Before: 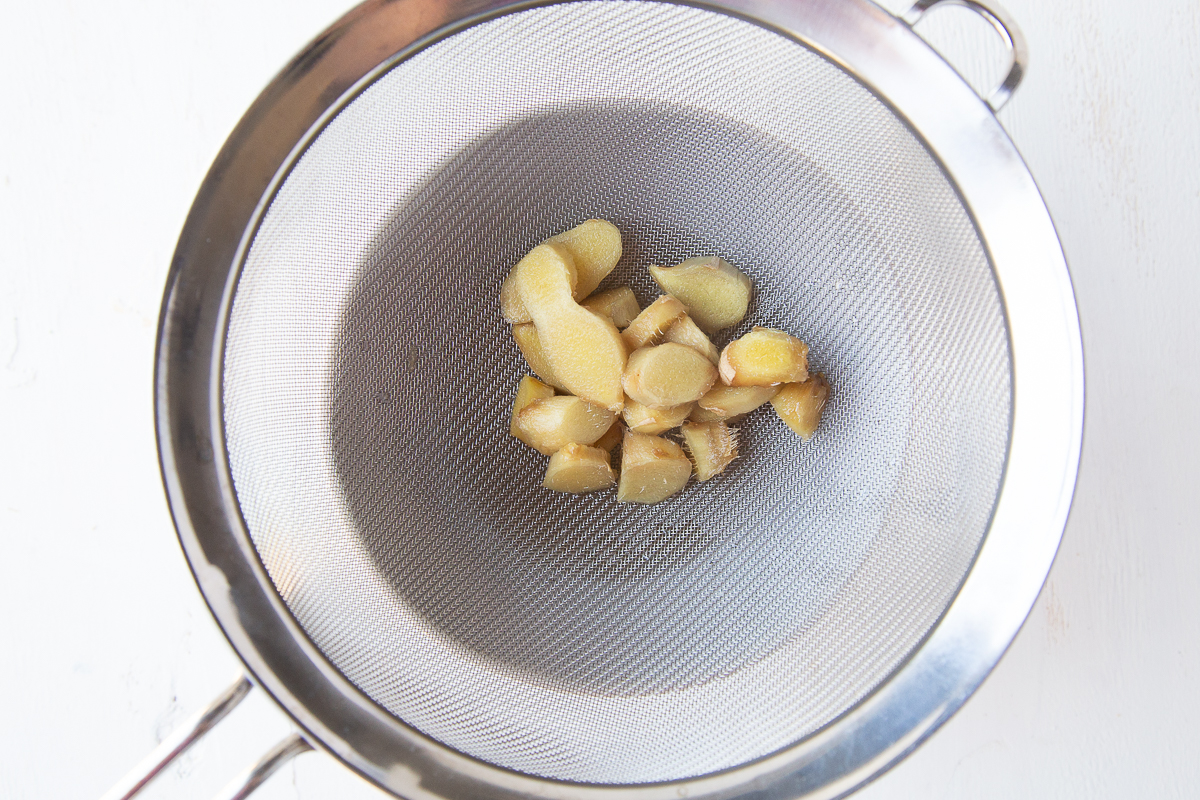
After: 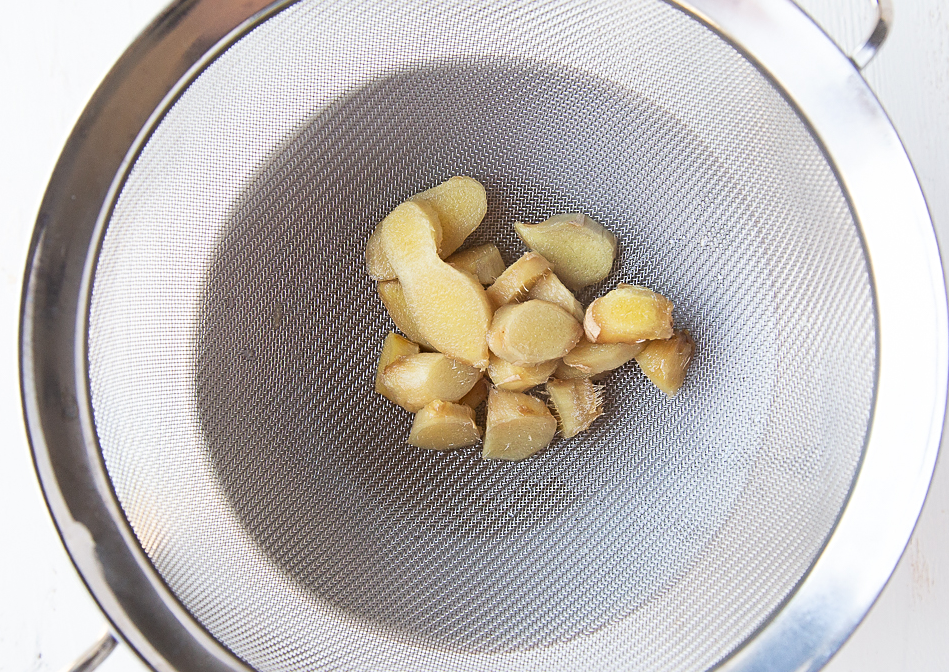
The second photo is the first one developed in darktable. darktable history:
crop: left 11.259%, top 5.392%, right 9.6%, bottom 10.584%
sharpen: radius 2.484, amount 0.337
